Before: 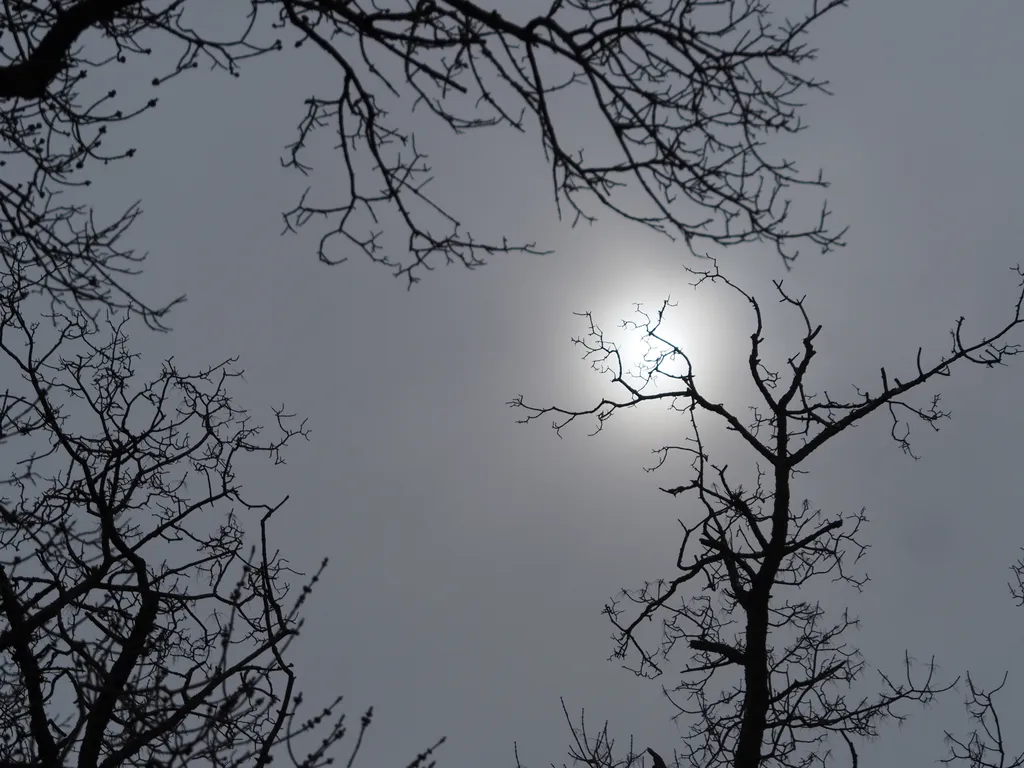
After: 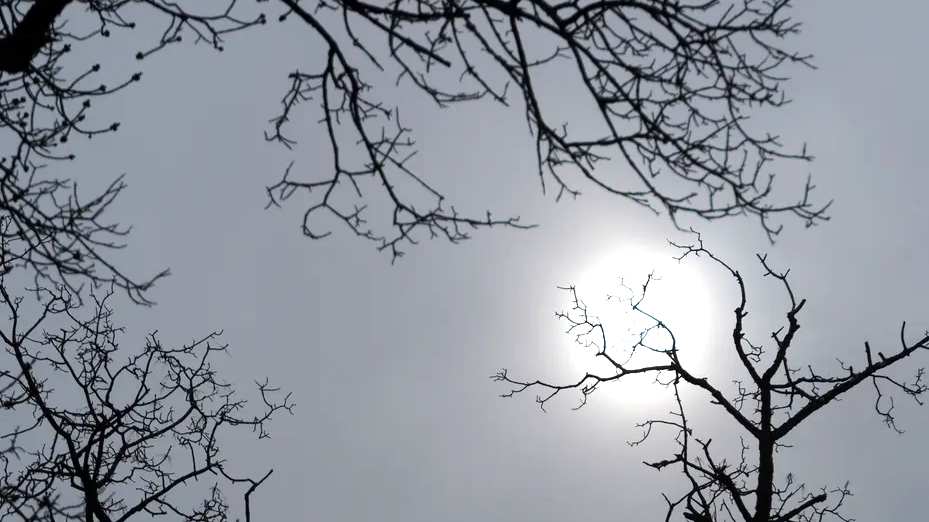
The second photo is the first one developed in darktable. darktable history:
crop: left 1.594%, top 3.424%, right 7.621%, bottom 28.507%
exposure: black level correction 0.001, exposure 0.499 EV, compensate highlight preservation false
tone equalizer: -8 EV -0.423 EV, -7 EV -0.42 EV, -6 EV -0.317 EV, -5 EV -0.26 EV, -3 EV 0.241 EV, -2 EV 0.352 EV, -1 EV 0.387 EV, +0 EV 0.423 EV
contrast brightness saturation: contrast 0.049
